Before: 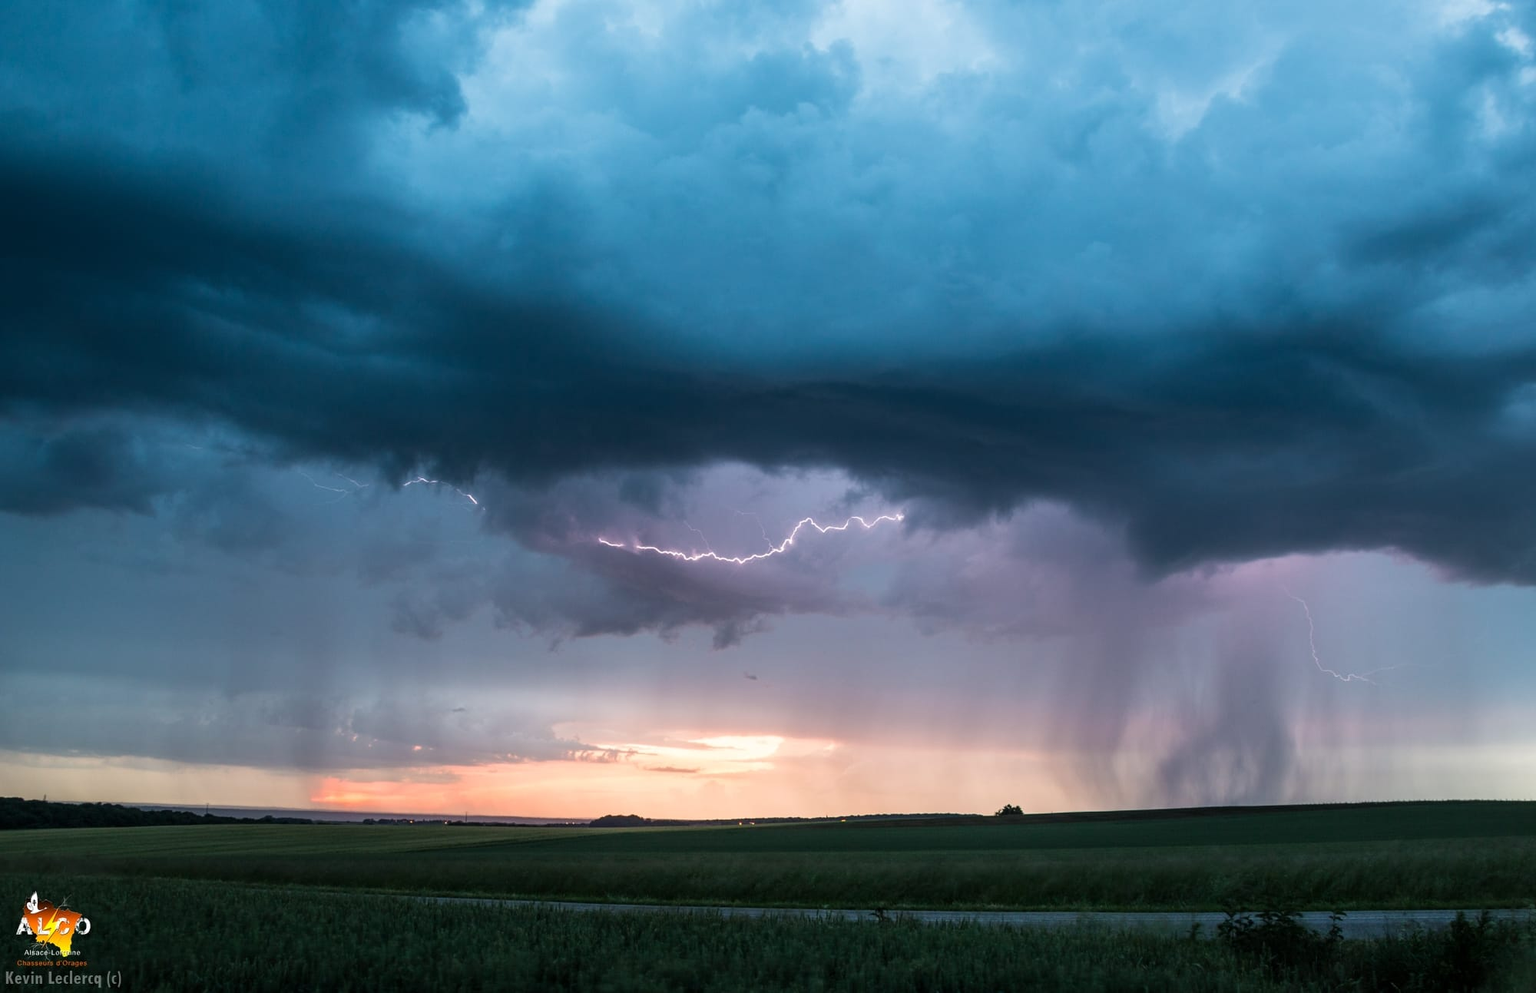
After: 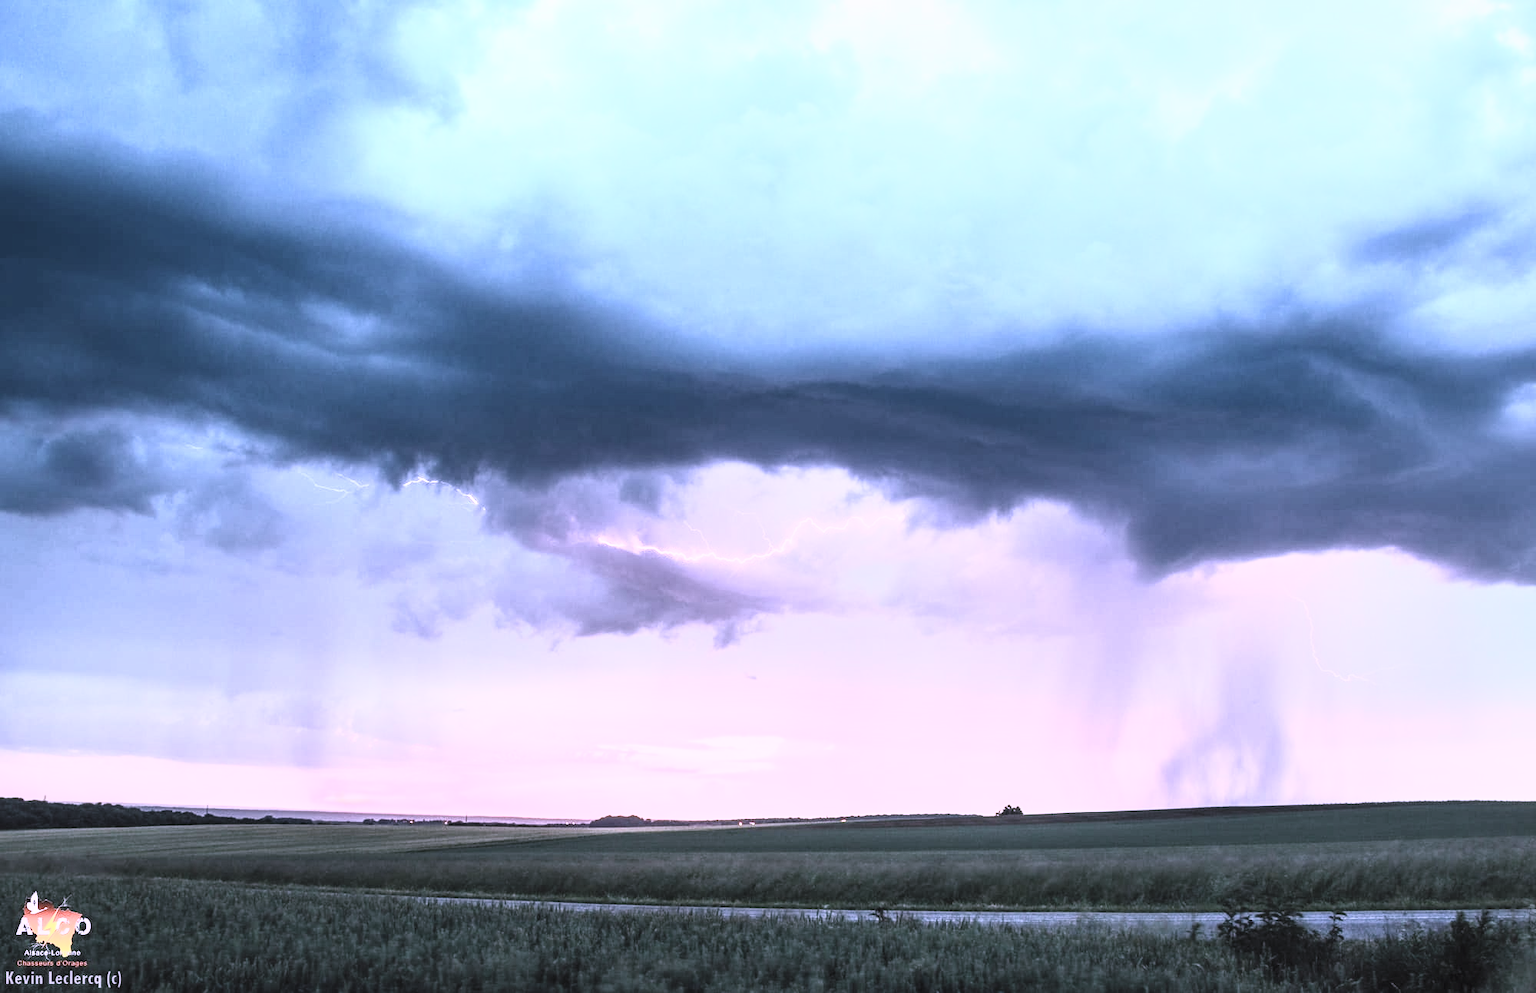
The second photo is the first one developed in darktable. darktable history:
exposure: black level correction 0, exposure 0.499 EV, compensate exposure bias true, compensate highlight preservation false
color correction: highlights a* 15.18, highlights b* -25.61
tone curve: curves: ch0 [(0, 0) (0.051, 0.047) (0.102, 0.099) (0.228, 0.275) (0.432, 0.535) (0.695, 0.778) (0.908, 0.946) (1, 1)]; ch1 [(0, 0) (0.339, 0.298) (0.402, 0.363) (0.453, 0.421) (0.483, 0.469) (0.494, 0.493) (0.504, 0.501) (0.527, 0.538) (0.563, 0.595) (0.597, 0.632) (1, 1)]; ch2 [(0, 0) (0.48, 0.48) (0.504, 0.5) (0.539, 0.554) (0.59, 0.63) (0.642, 0.684) (0.824, 0.815) (1, 1)], color space Lab, linked channels, preserve colors none
local contrast: on, module defaults
contrast brightness saturation: contrast 0.56, brightness 0.577, saturation -0.336
